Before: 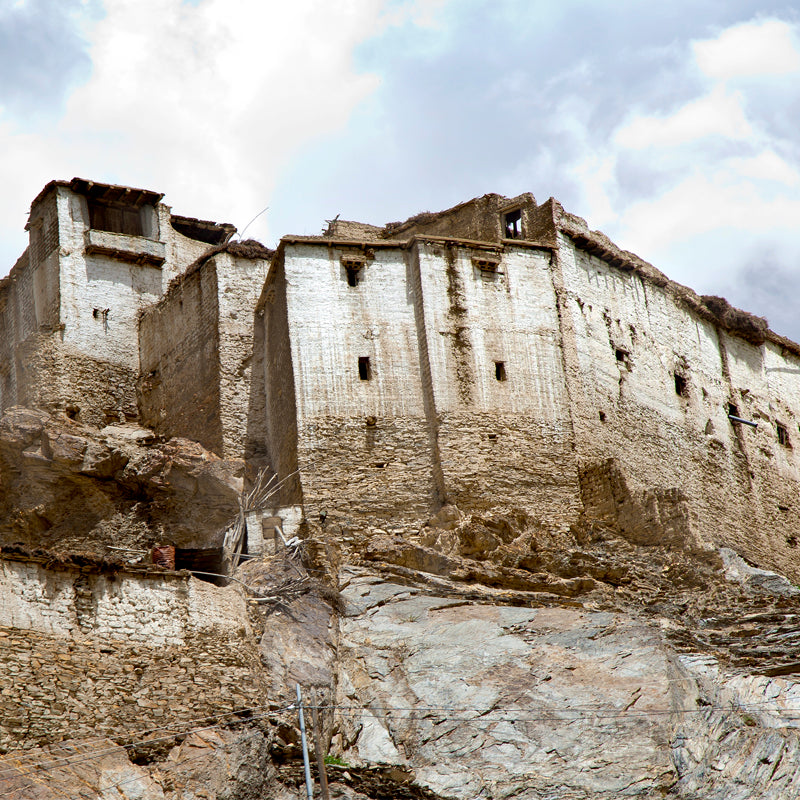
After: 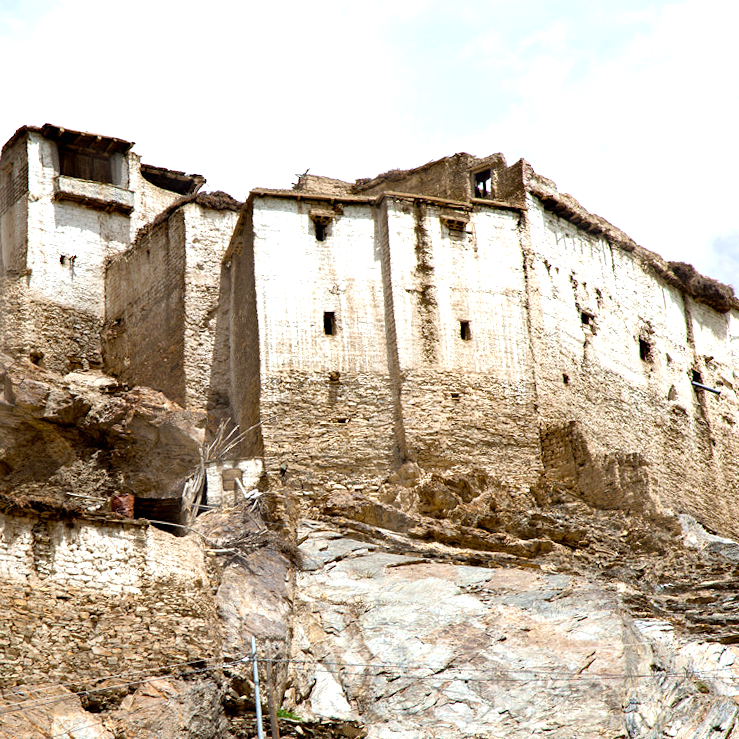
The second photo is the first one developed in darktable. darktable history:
exposure: exposure 0.266 EV, compensate highlight preservation false
tone equalizer: -8 EV -0.377 EV, -7 EV -0.367 EV, -6 EV -0.328 EV, -5 EV -0.243 EV, -3 EV 0.202 EV, -2 EV 0.304 EV, -1 EV 0.367 EV, +0 EV 0.446 EV
crop and rotate: angle -1.83°, left 3.116%, top 4.207%, right 1.535%, bottom 0.489%
